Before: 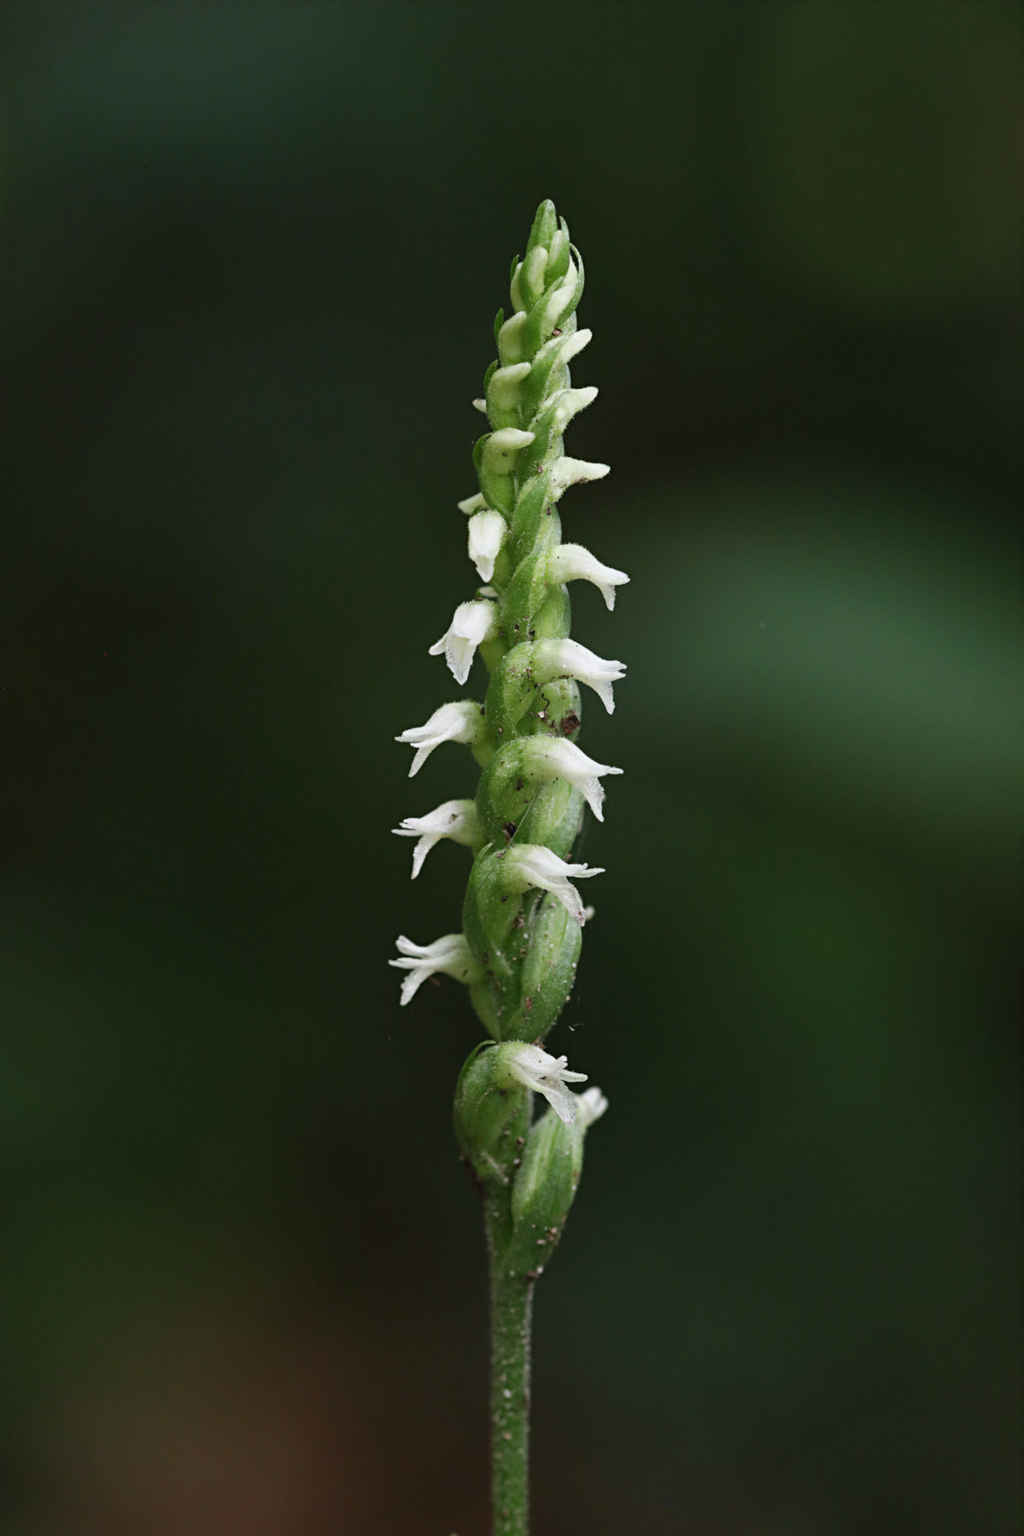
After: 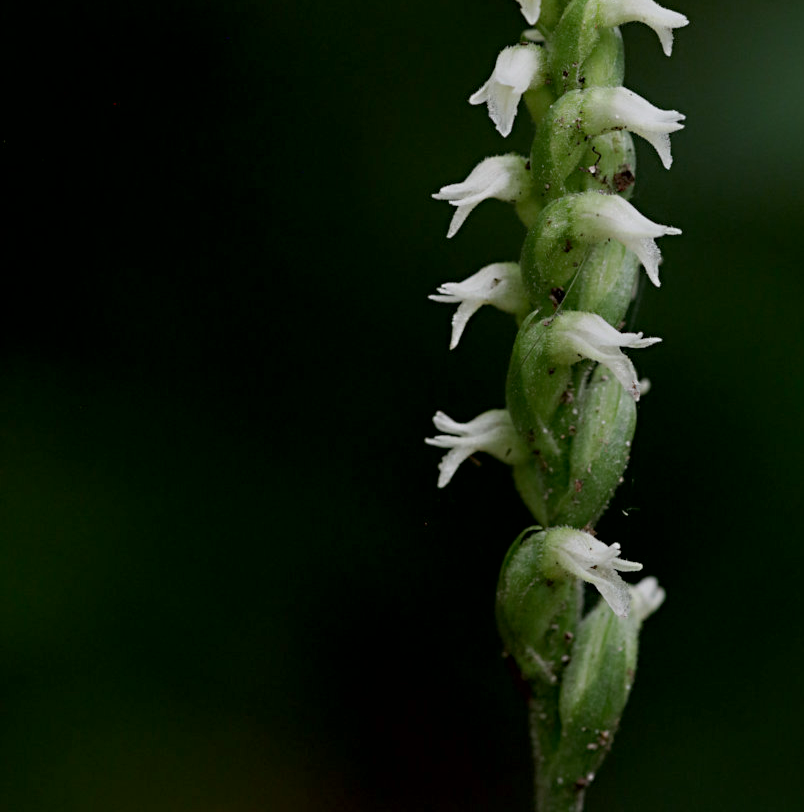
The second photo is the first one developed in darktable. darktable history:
crop: top 36.473%, right 28.204%, bottom 15.161%
exposure: black level correction 0.011, exposure -0.485 EV, compensate highlight preservation false
contrast brightness saturation: saturation -0.068
sharpen: radius 5.347, amount 0.317, threshold 26.186
